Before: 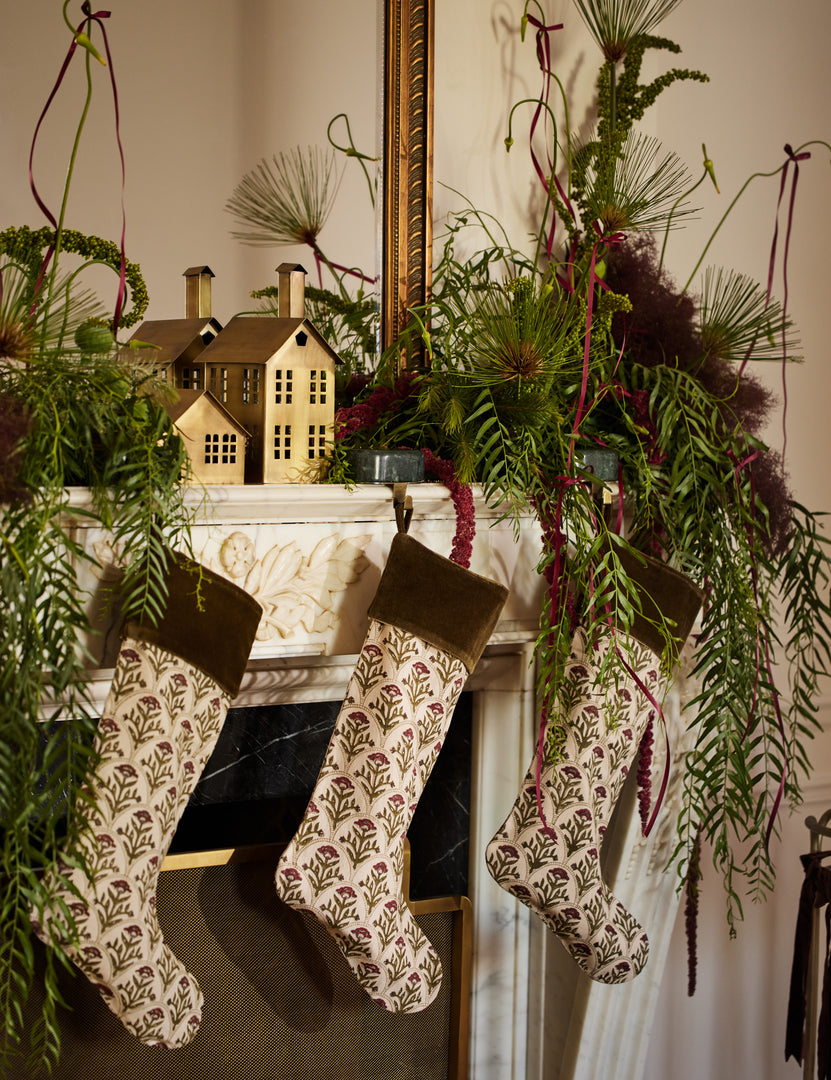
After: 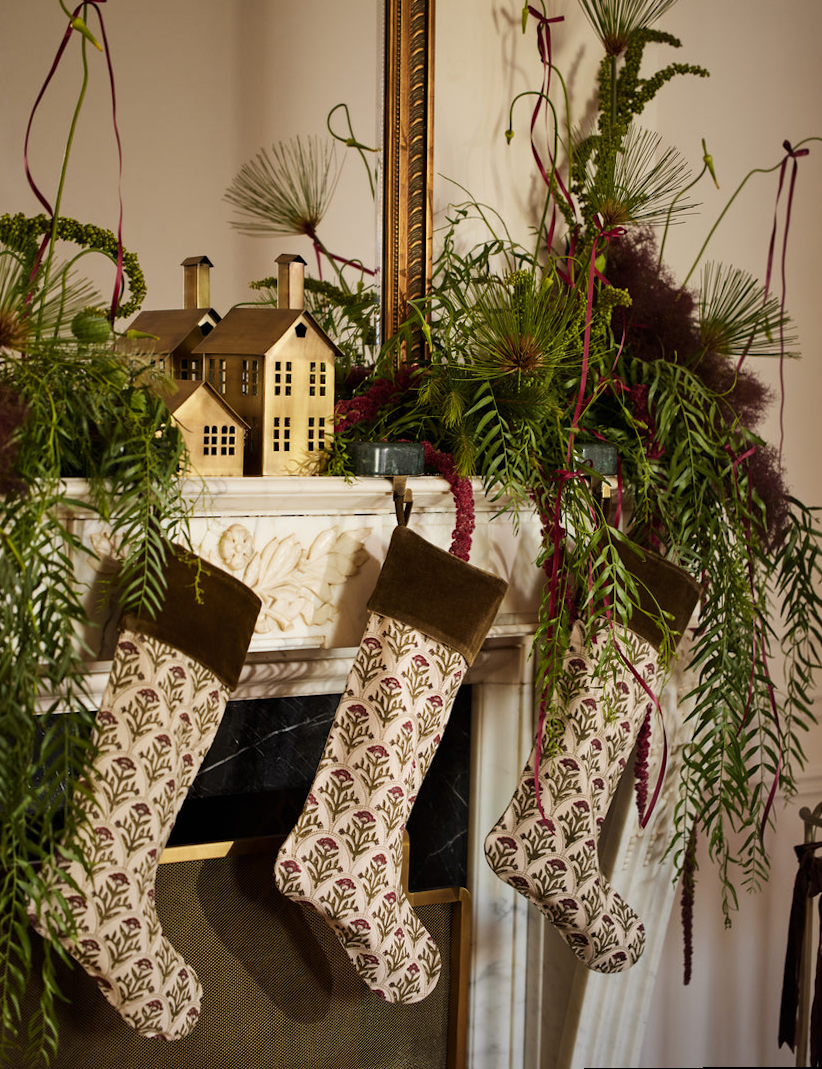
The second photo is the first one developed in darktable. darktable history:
exposure: exposure 0.014 EV, compensate highlight preservation false
rotate and perspective: rotation 0.174°, lens shift (vertical) 0.013, lens shift (horizontal) 0.019, shear 0.001, automatic cropping original format, crop left 0.007, crop right 0.991, crop top 0.016, crop bottom 0.997
